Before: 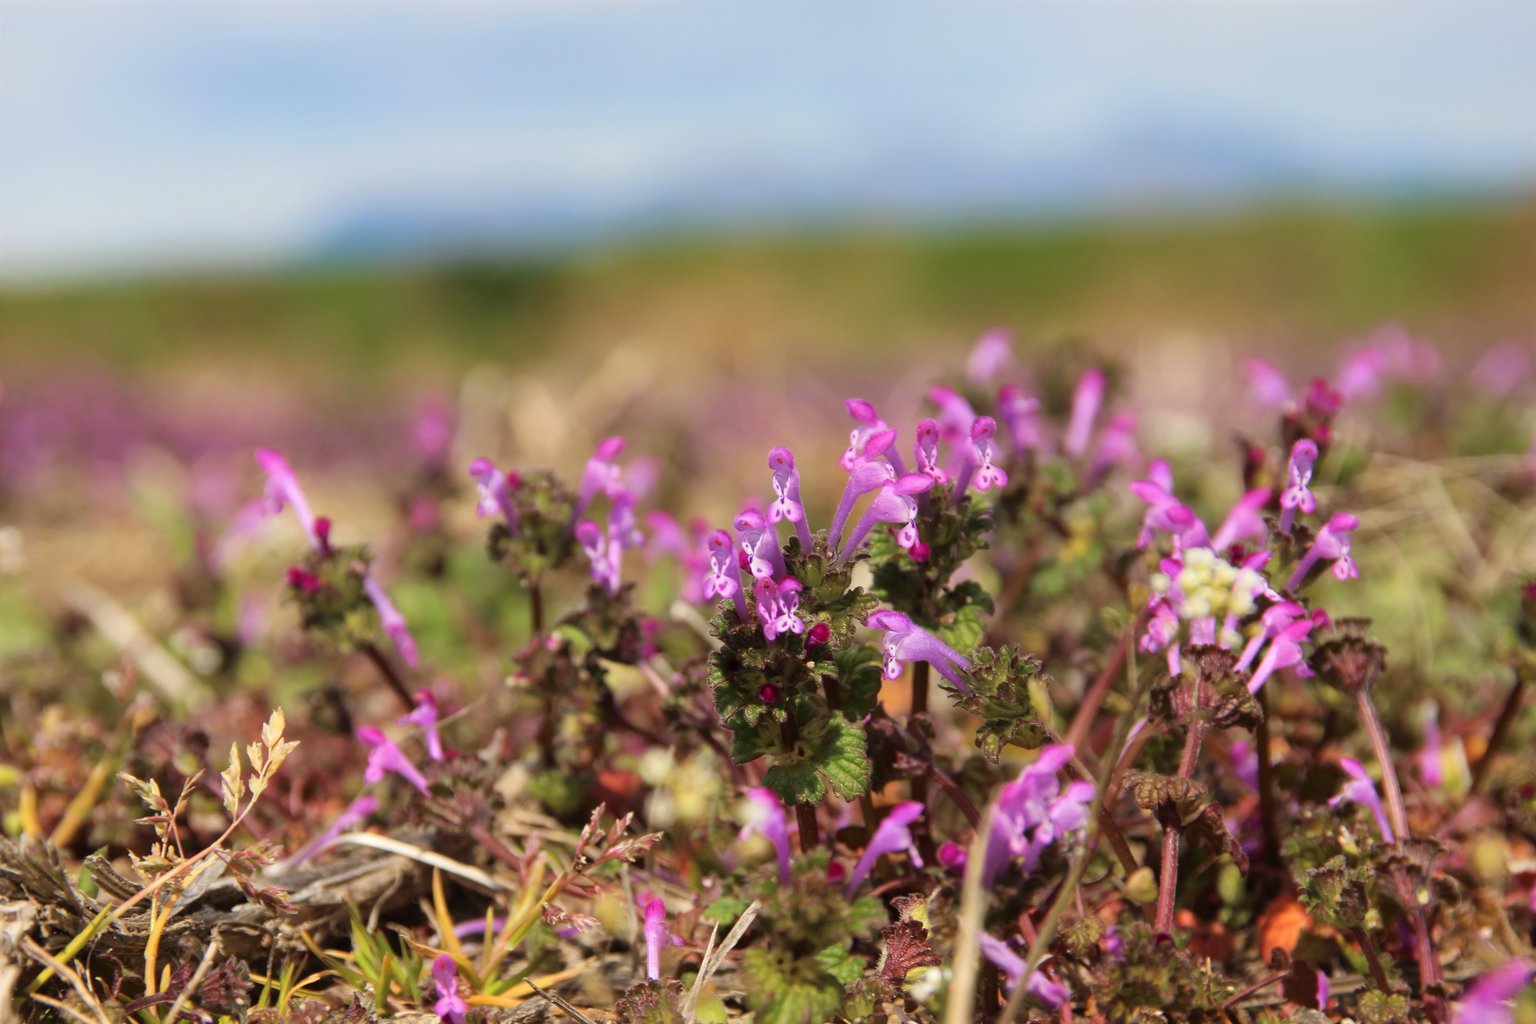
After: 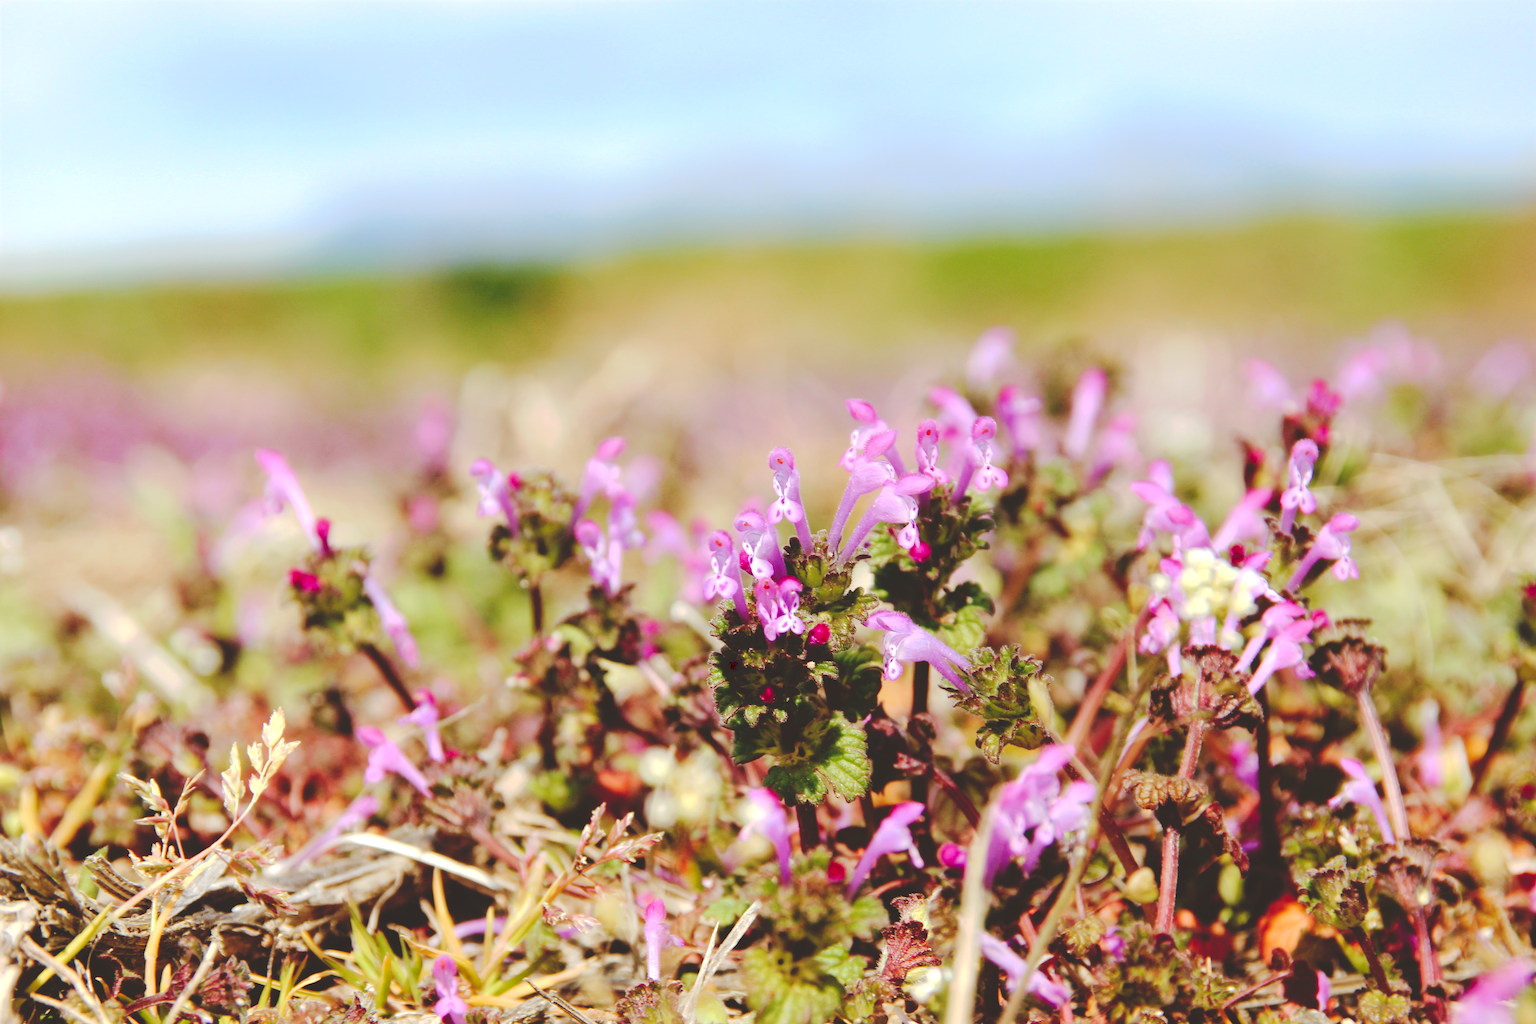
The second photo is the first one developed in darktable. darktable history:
color correction: highlights a* -2.73, highlights b* -2.09, shadows a* 2.41, shadows b* 2.73
tone curve: curves: ch0 [(0, 0) (0.003, 0.169) (0.011, 0.169) (0.025, 0.169) (0.044, 0.173) (0.069, 0.178) (0.1, 0.183) (0.136, 0.185) (0.177, 0.197) (0.224, 0.227) (0.277, 0.292) (0.335, 0.391) (0.399, 0.491) (0.468, 0.592) (0.543, 0.672) (0.623, 0.734) (0.709, 0.785) (0.801, 0.844) (0.898, 0.893) (1, 1)], preserve colors none
exposure: black level correction 0.001, exposure 0.5 EV, compensate exposure bias true, compensate highlight preservation false
